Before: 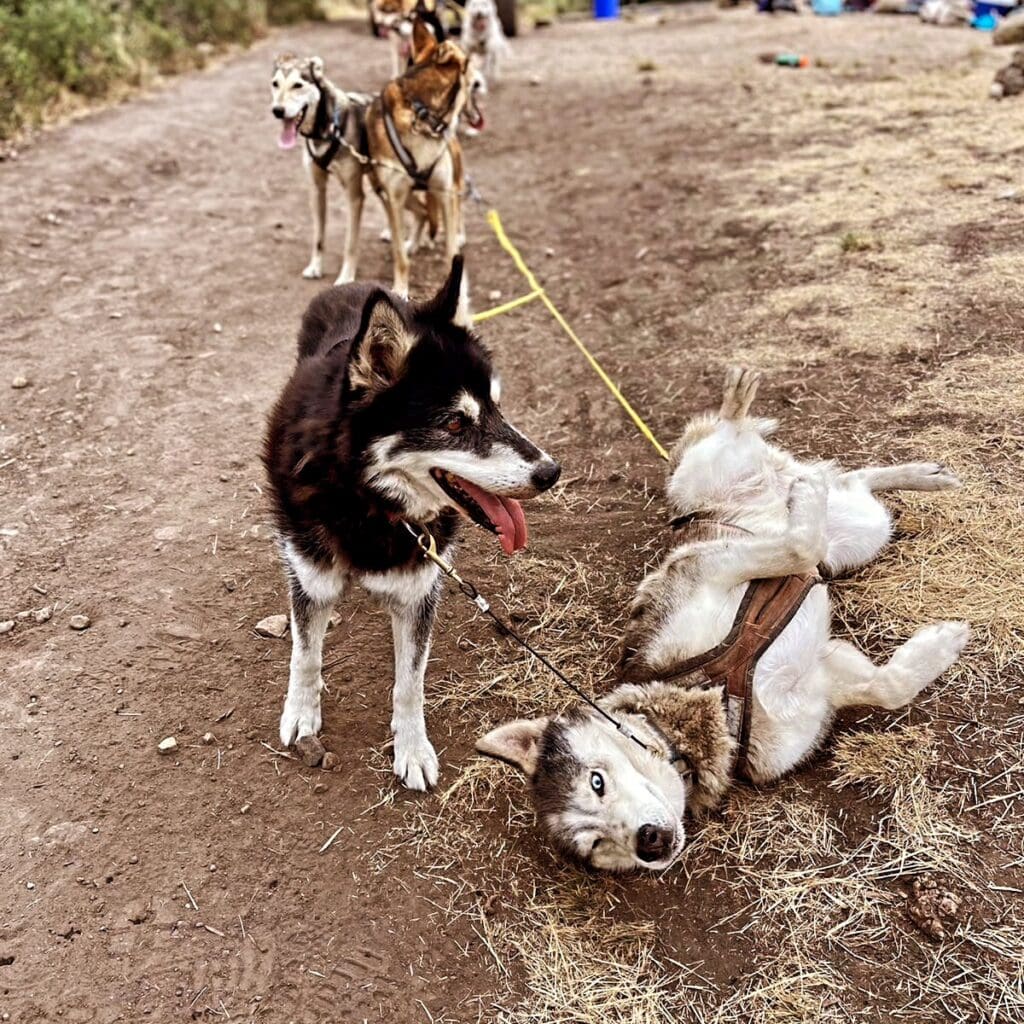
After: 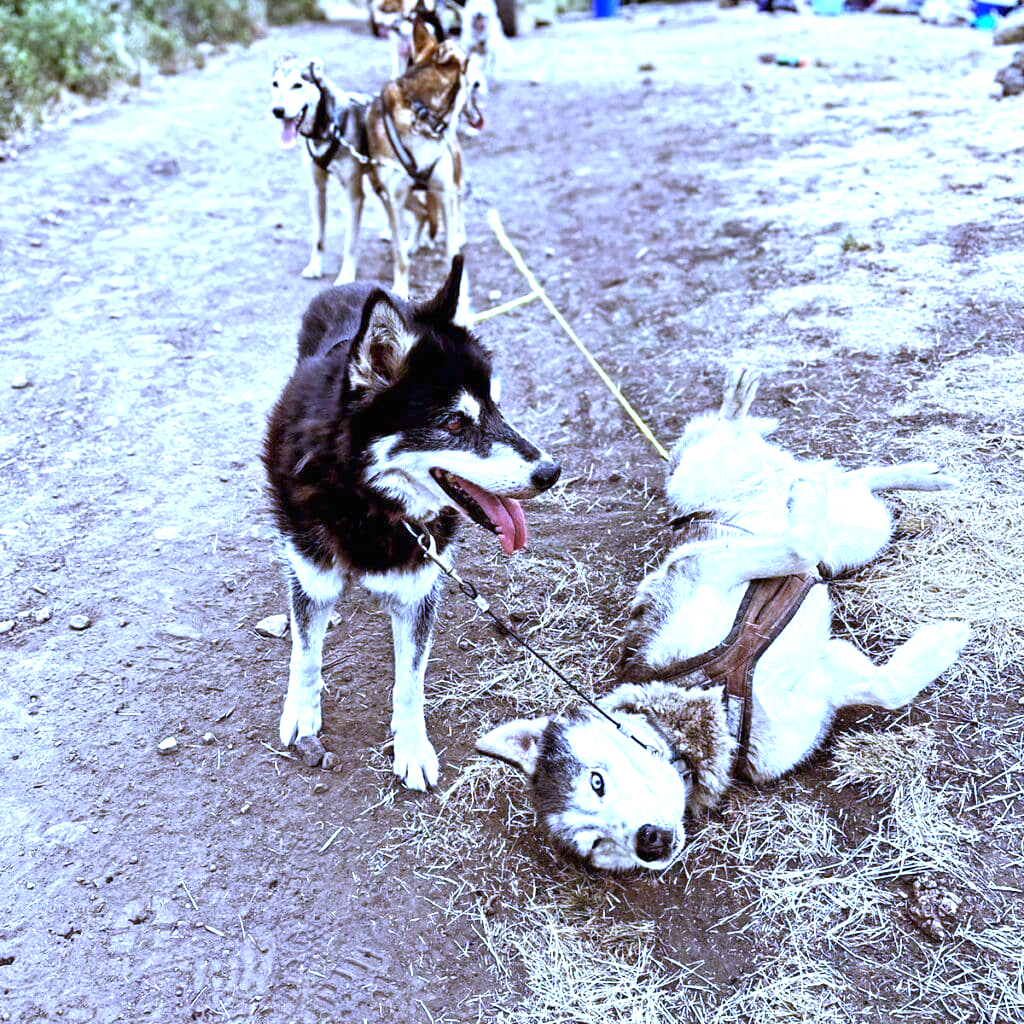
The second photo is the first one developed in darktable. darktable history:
white balance: red 0.766, blue 1.537
exposure: black level correction 0, exposure 1.1 EV, compensate highlight preservation false
